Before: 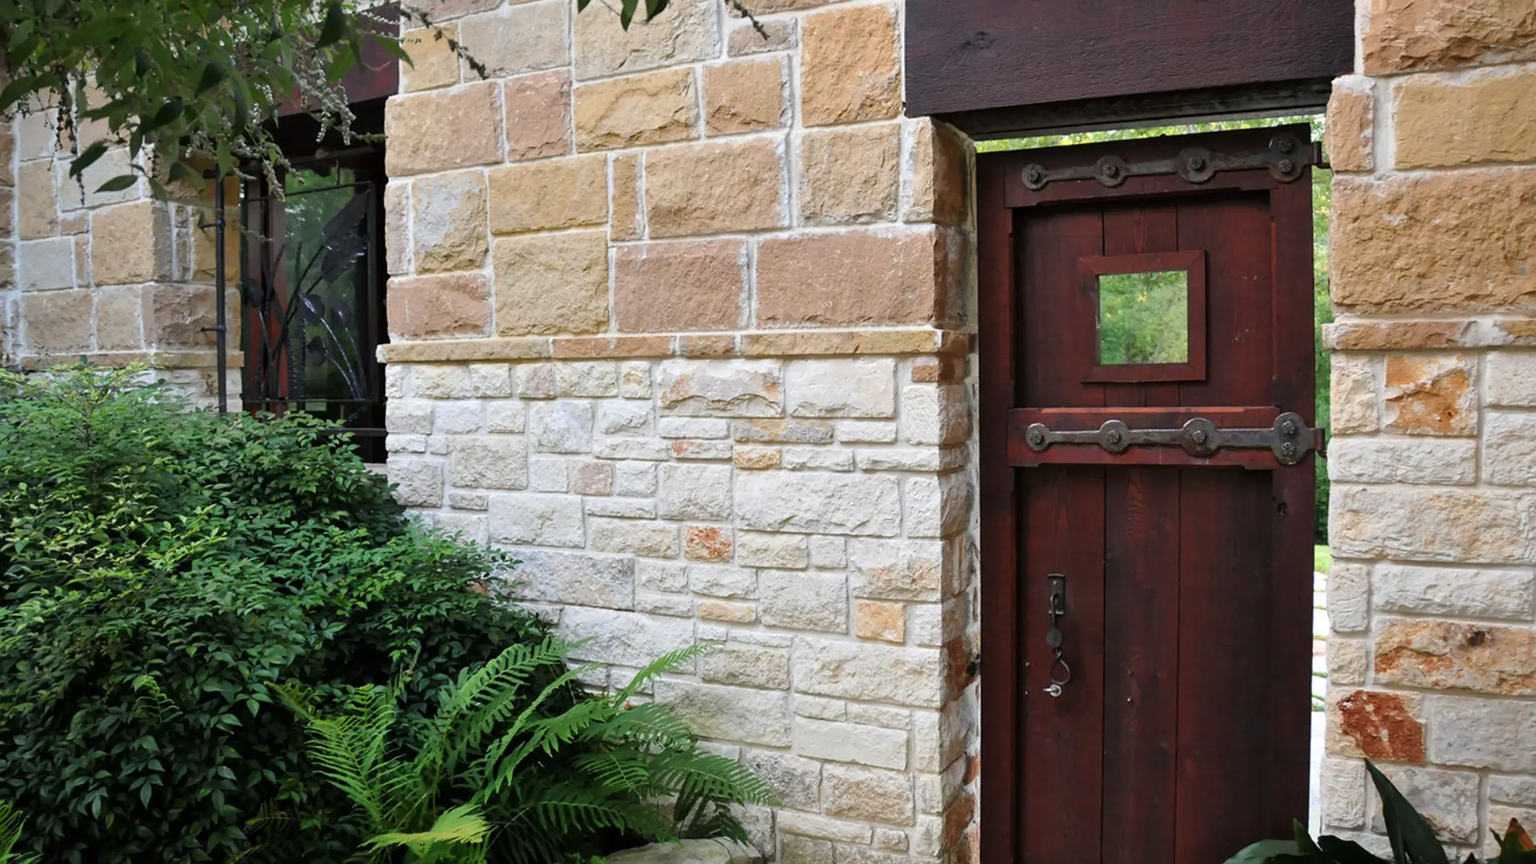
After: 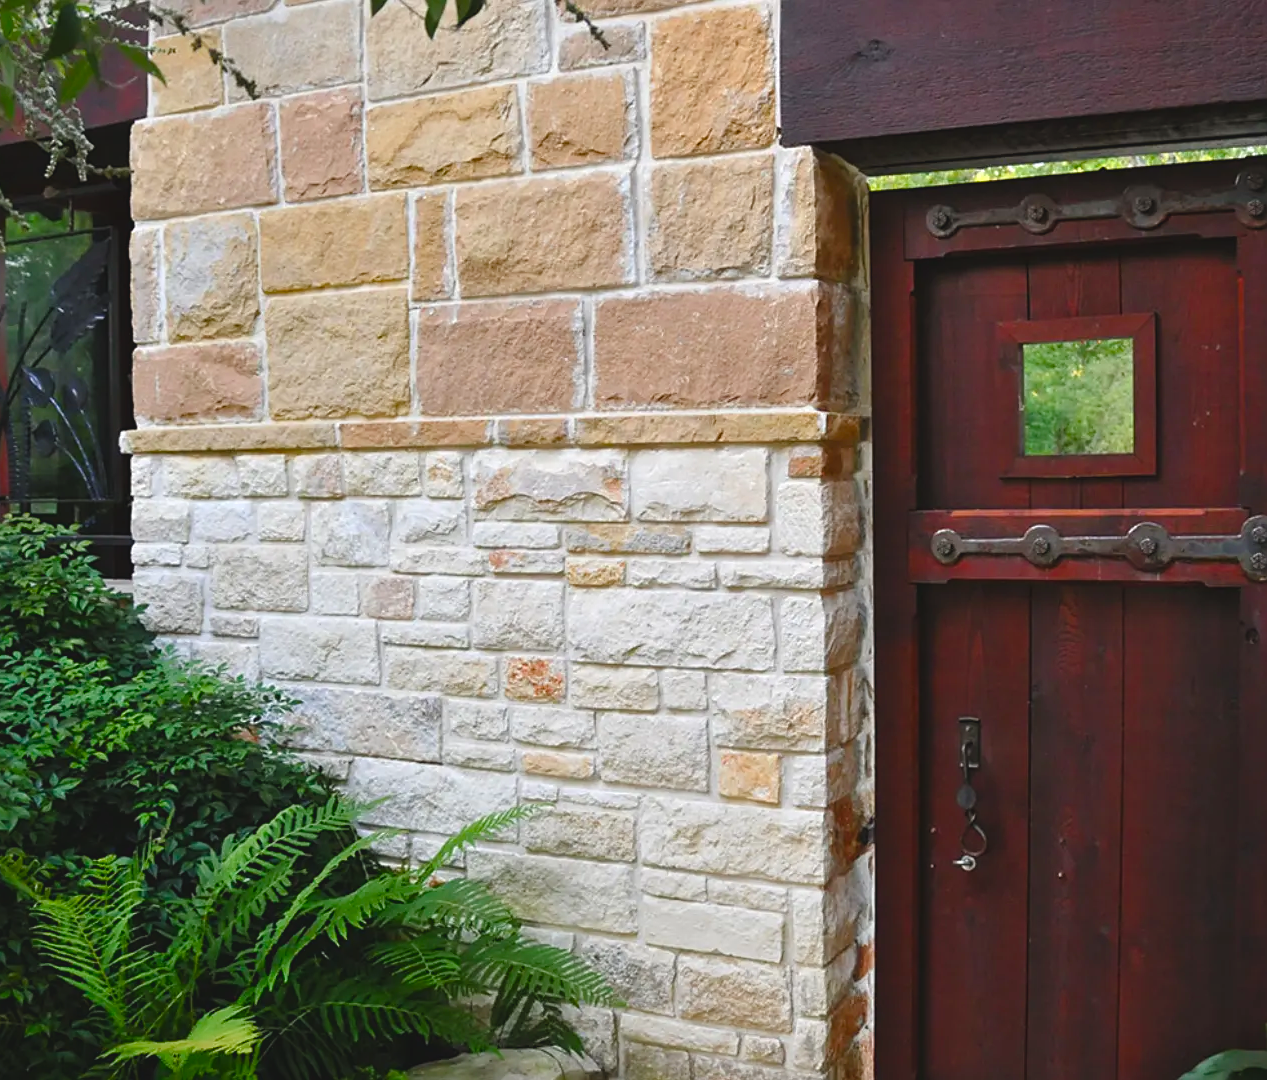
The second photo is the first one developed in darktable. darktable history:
crop and rotate: left 18.303%, right 15.674%
color balance rgb: global offset › luminance 0.765%, linear chroma grading › global chroma 15.137%, perceptual saturation grading › global saturation 14.46%, perceptual saturation grading › highlights -24.935%, perceptual saturation grading › shadows 29.833%
sharpen: amount 0.207
